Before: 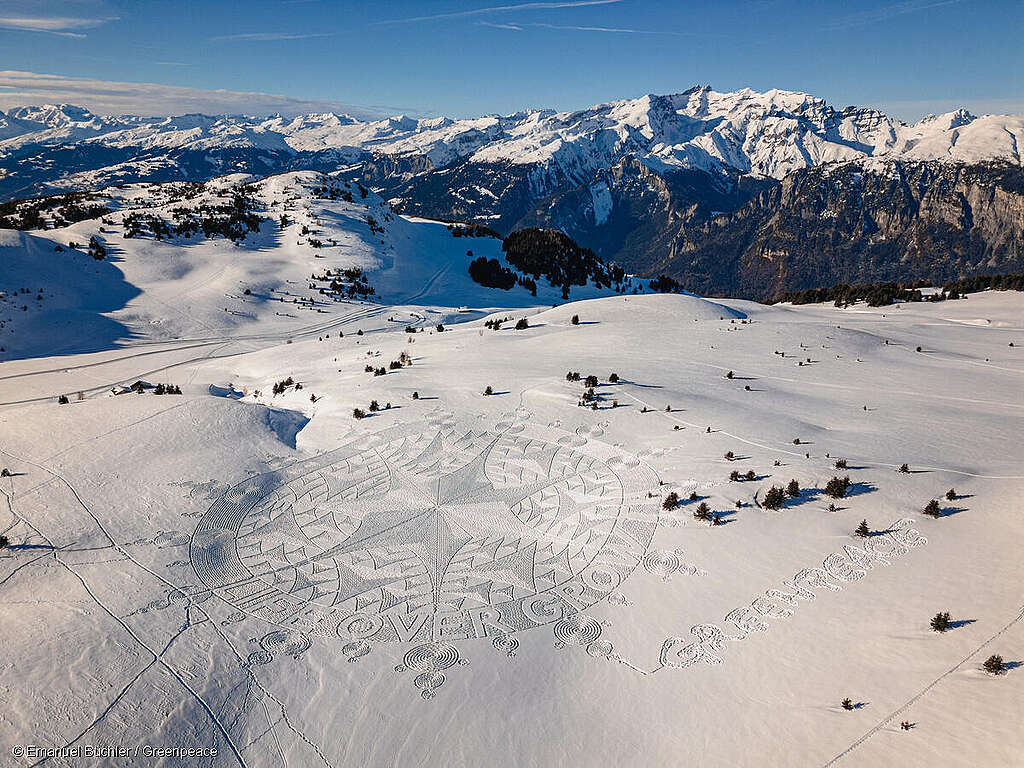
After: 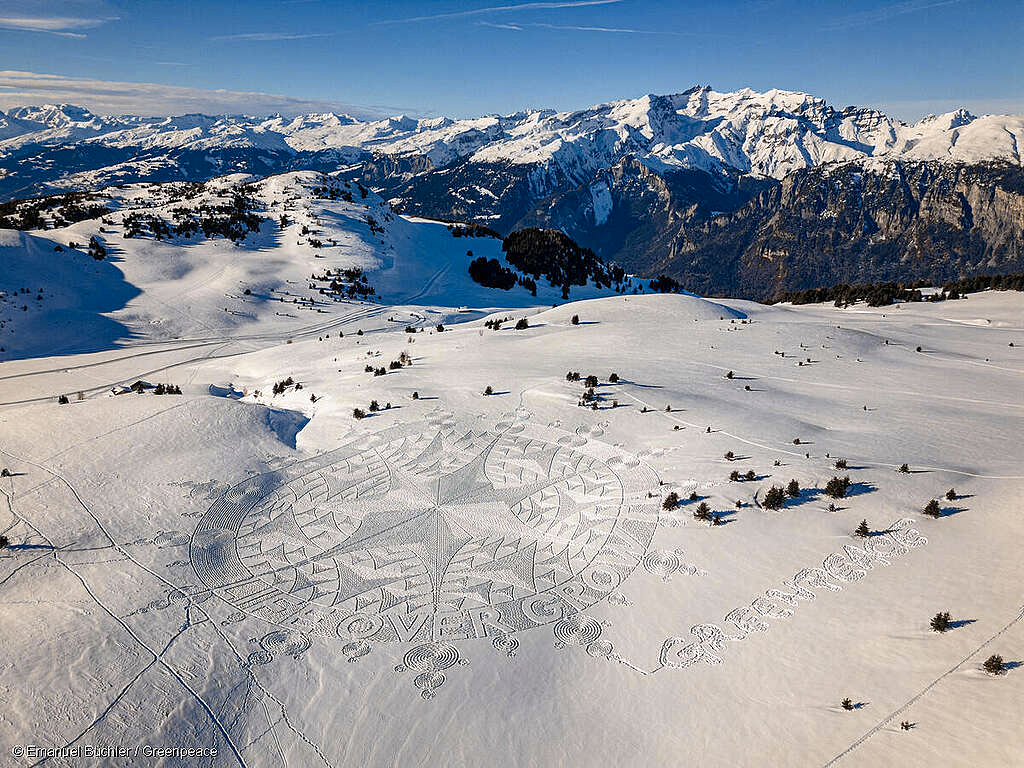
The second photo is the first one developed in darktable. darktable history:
color contrast: green-magenta contrast 0.8, blue-yellow contrast 1.1, unbound 0
local contrast: mode bilateral grid, contrast 20, coarseness 50, detail 130%, midtone range 0.2
tone curve: curves: ch0 [(0, 0) (0.003, 0.003) (0.011, 0.011) (0.025, 0.025) (0.044, 0.045) (0.069, 0.07) (0.1, 0.1) (0.136, 0.137) (0.177, 0.179) (0.224, 0.226) (0.277, 0.279) (0.335, 0.338) (0.399, 0.402) (0.468, 0.472) (0.543, 0.547) (0.623, 0.628) (0.709, 0.715) (0.801, 0.807) (0.898, 0.902) (1, 1)], preserve colors none
